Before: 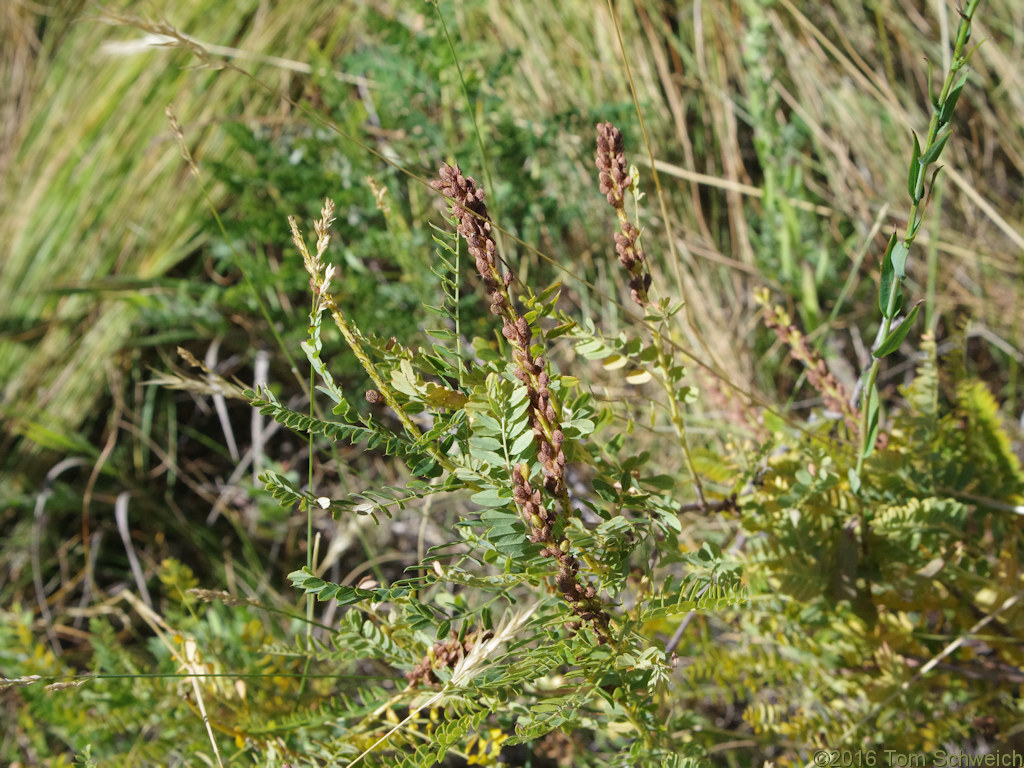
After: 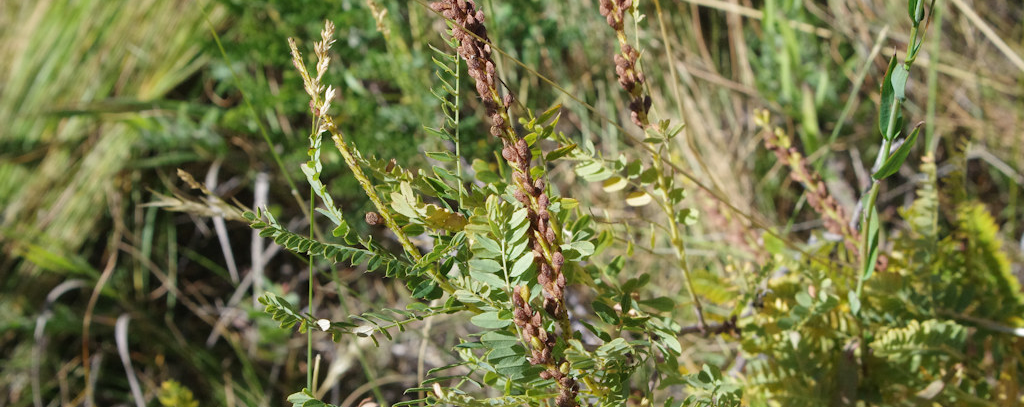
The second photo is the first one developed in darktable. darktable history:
crop and rotate: top 23.221%, bottom 23.655%
